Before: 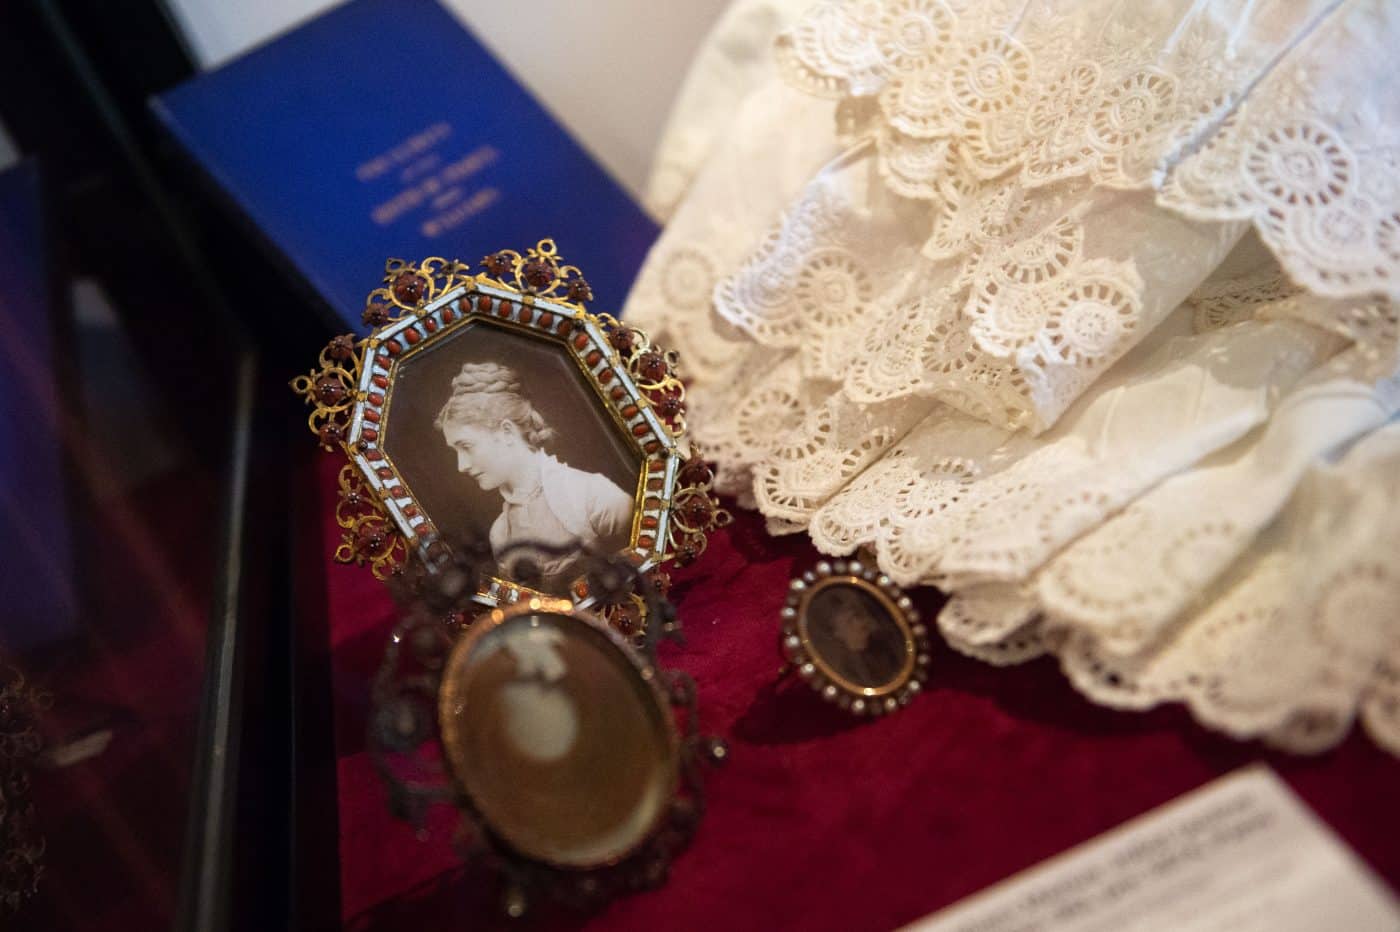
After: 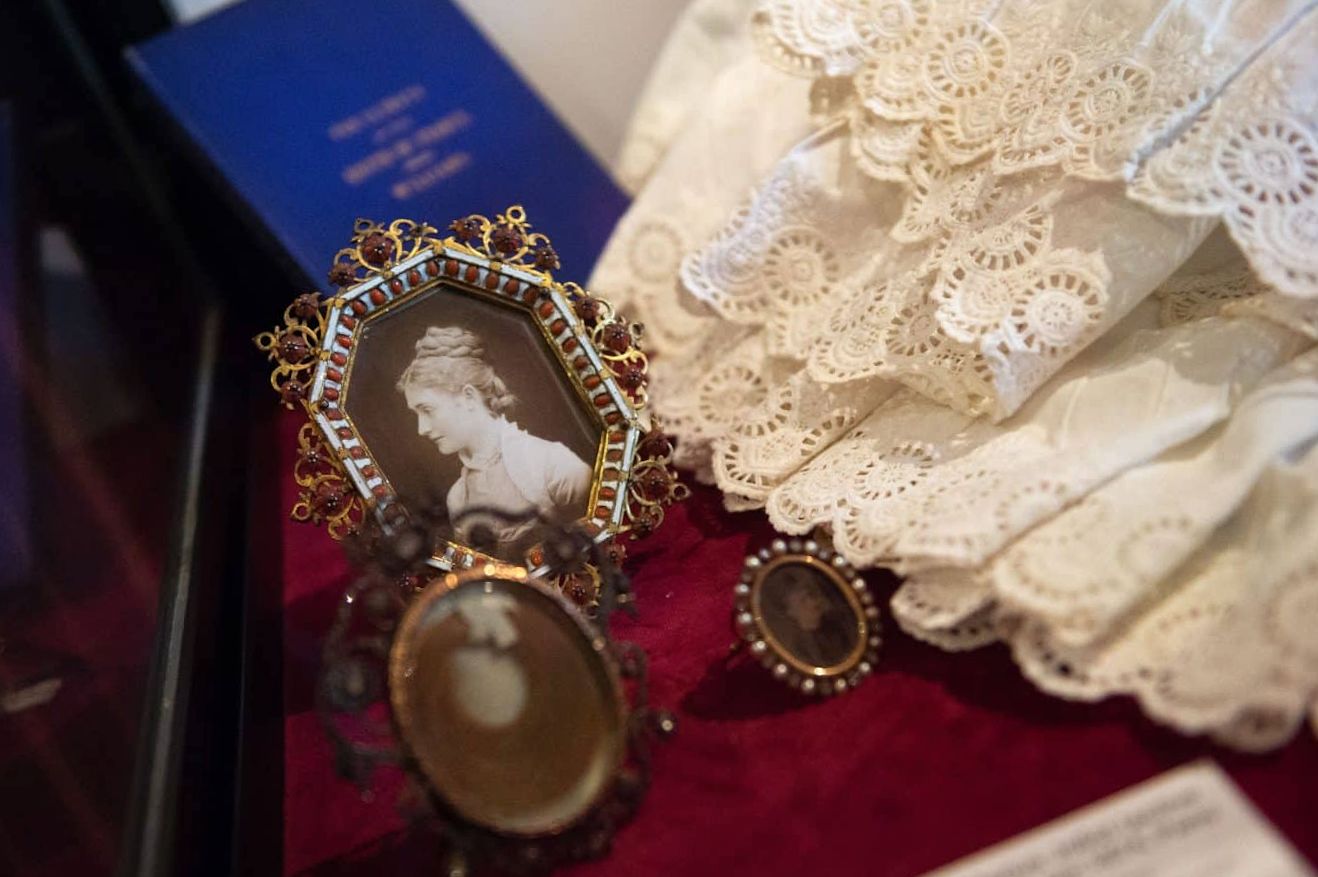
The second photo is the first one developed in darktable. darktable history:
crop and rotate: angle -2.38°
shadows and highlights: shadows 20.91, highlights -35.45, soften with gaussian
